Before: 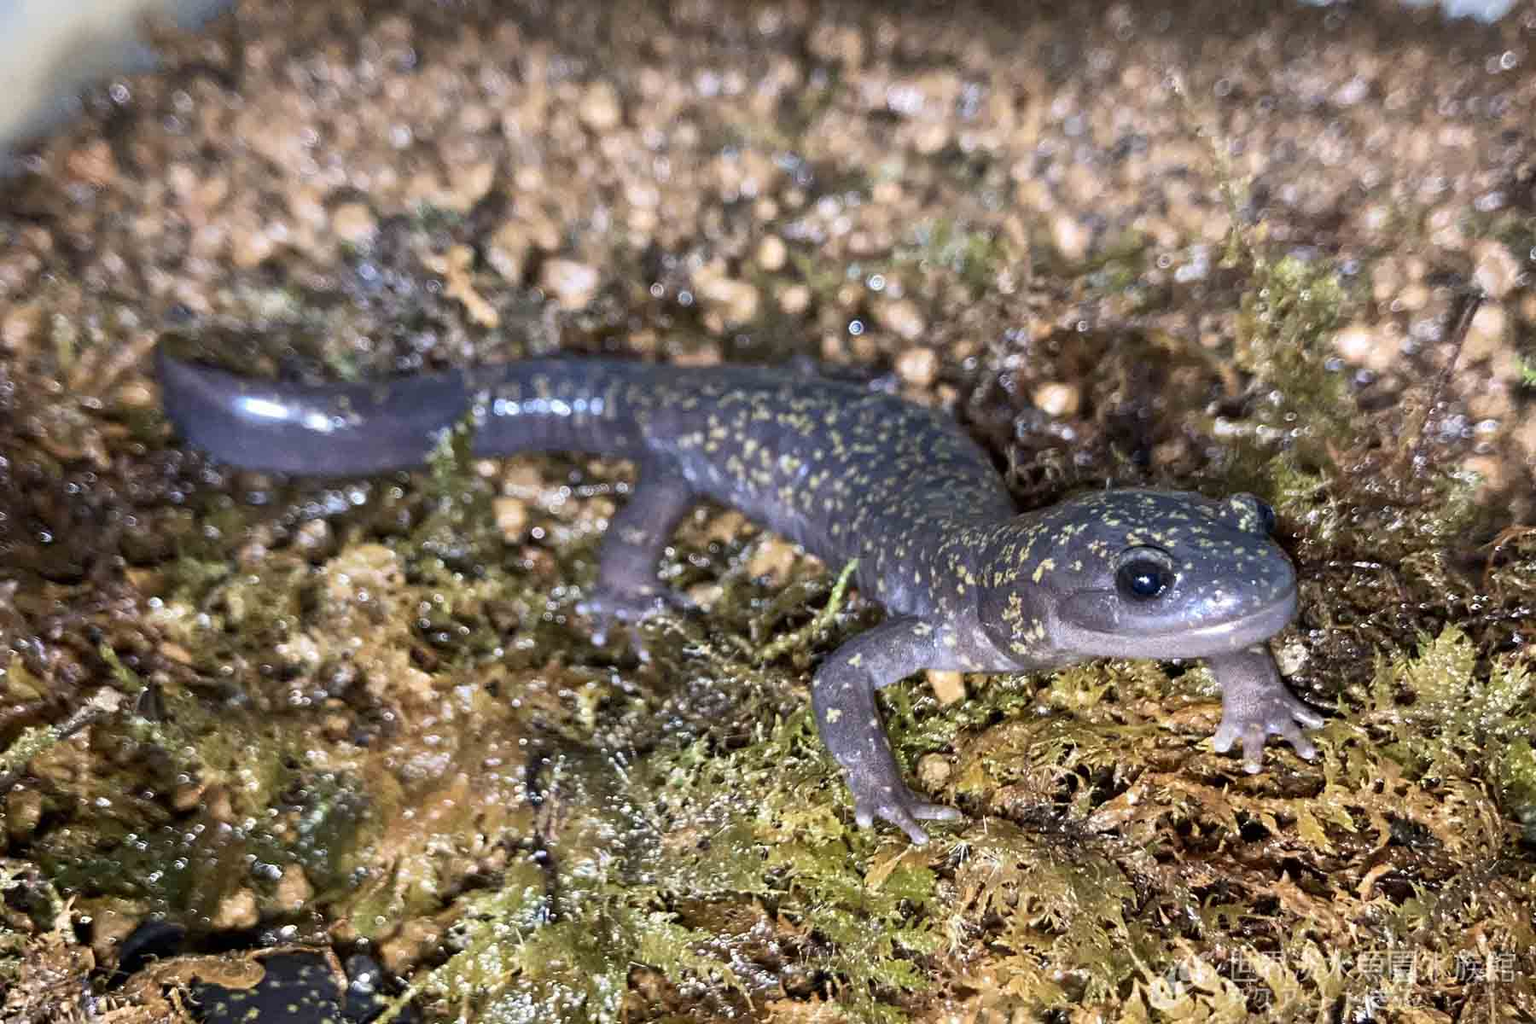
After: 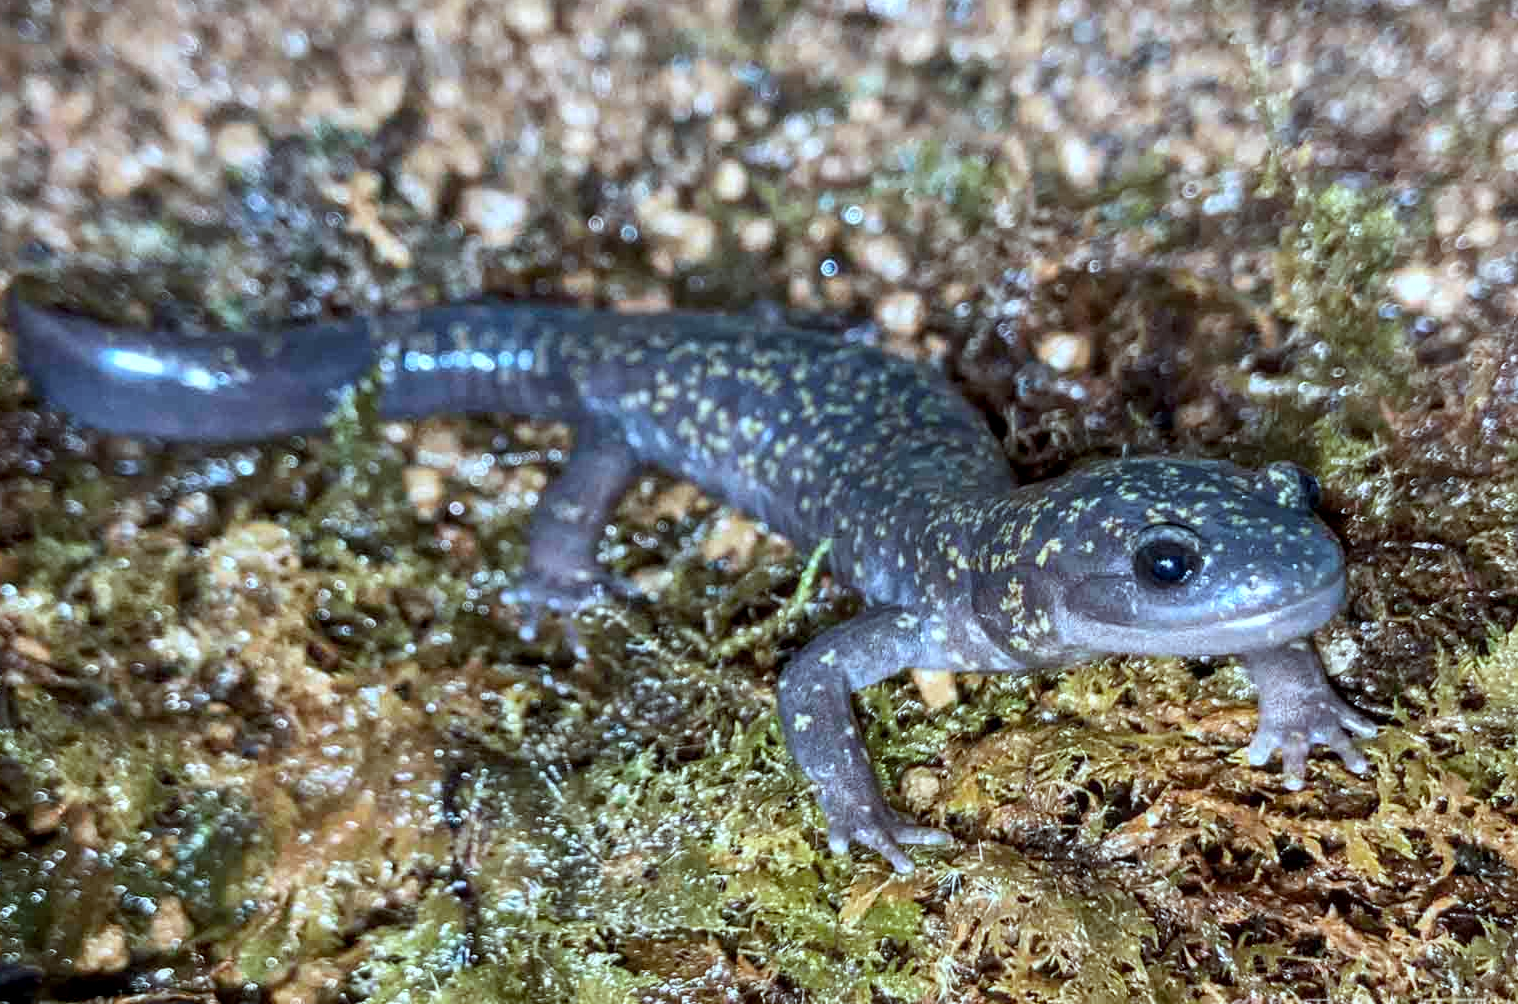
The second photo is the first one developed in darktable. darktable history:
crop and rotate: left 9.673%, top 9.723%, right 5.988%, bottom 6.547%
color correction: highlights a* -11.97, highlights b* -15.7
local contrast: on, module defaults
